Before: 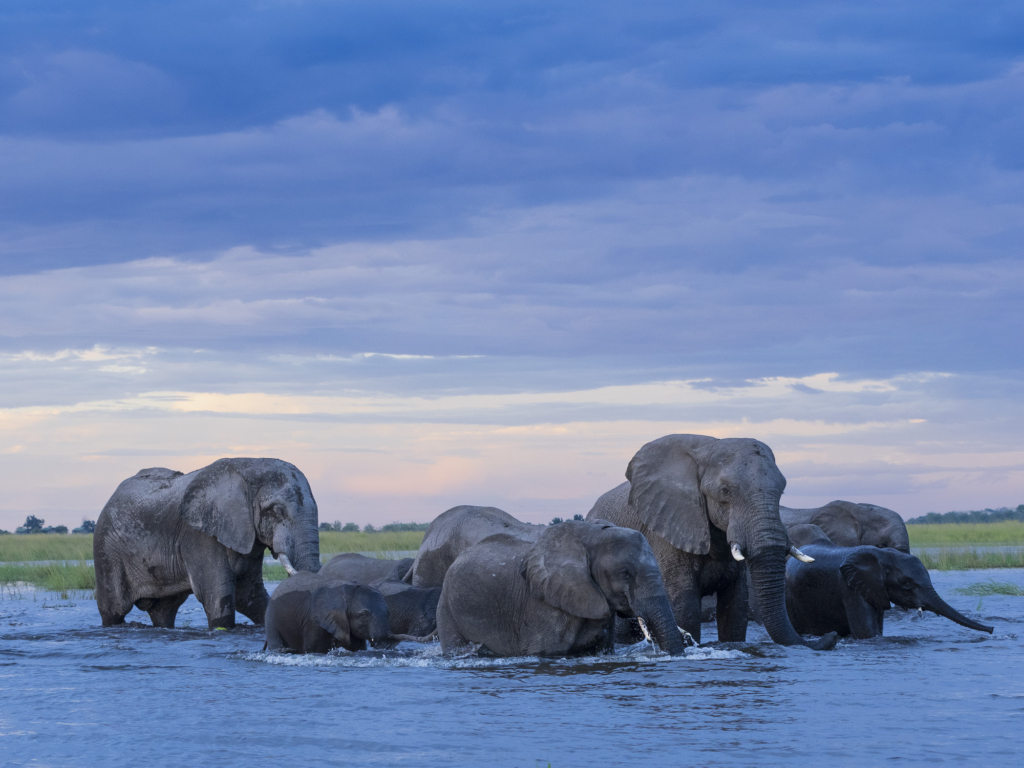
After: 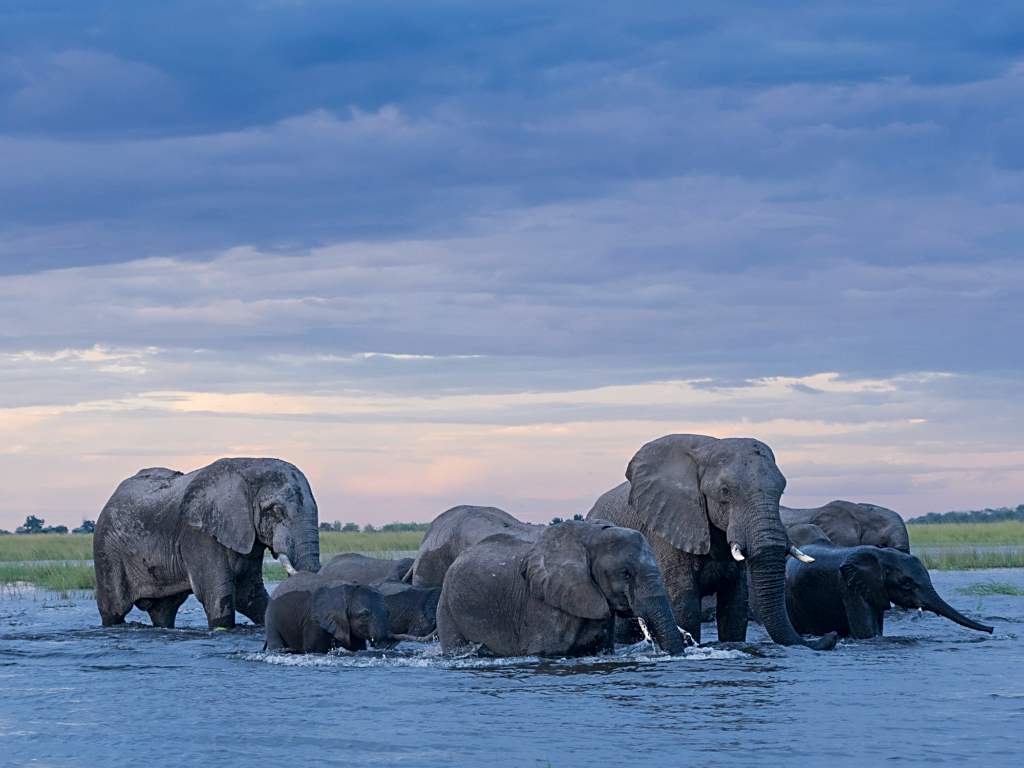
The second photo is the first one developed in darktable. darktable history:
sharpen: on, module defaults
color correction: highlights a* 2.75, highlights b* 5, shadows a* -2.04, shadows b* -4.84, saturation 0.8
